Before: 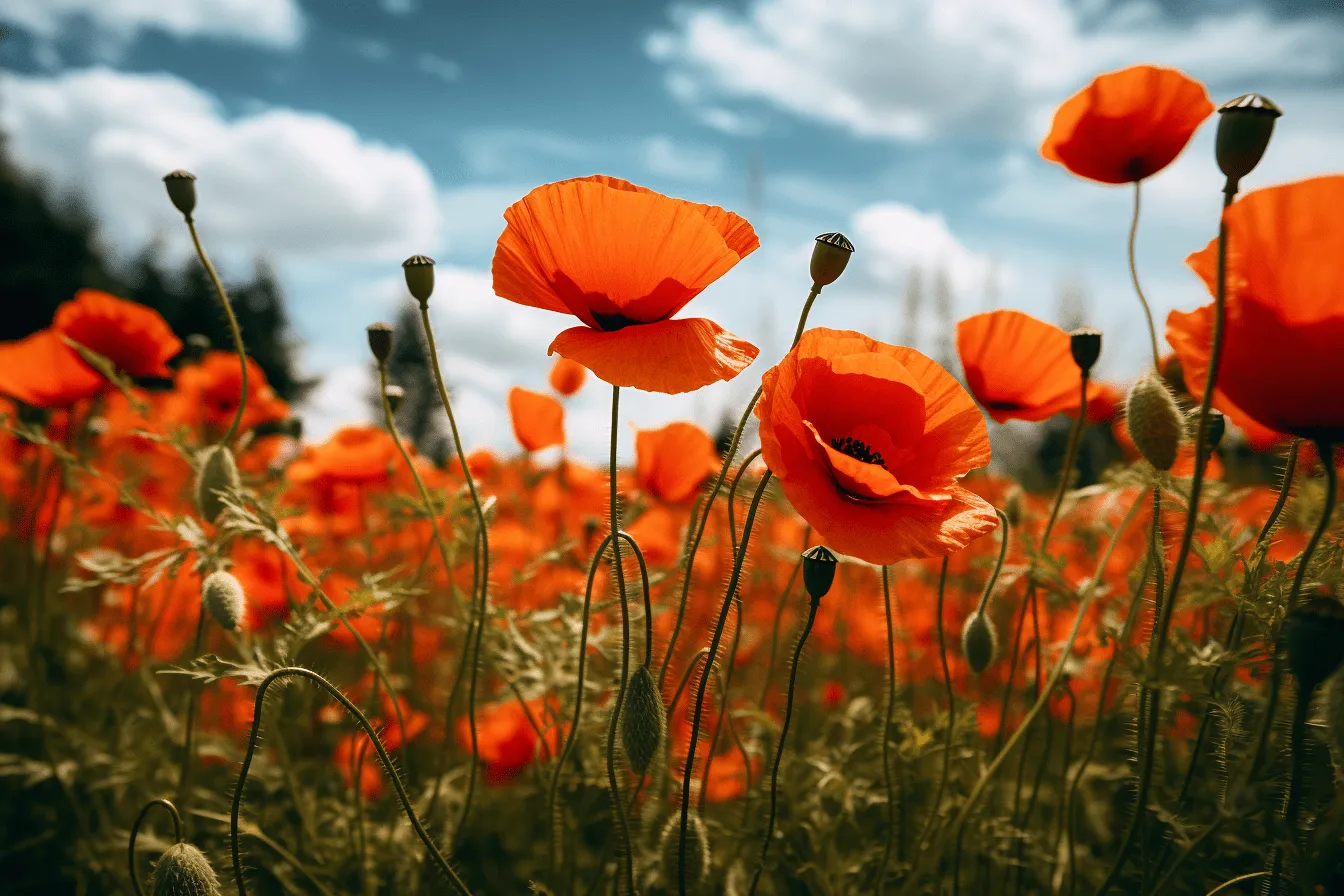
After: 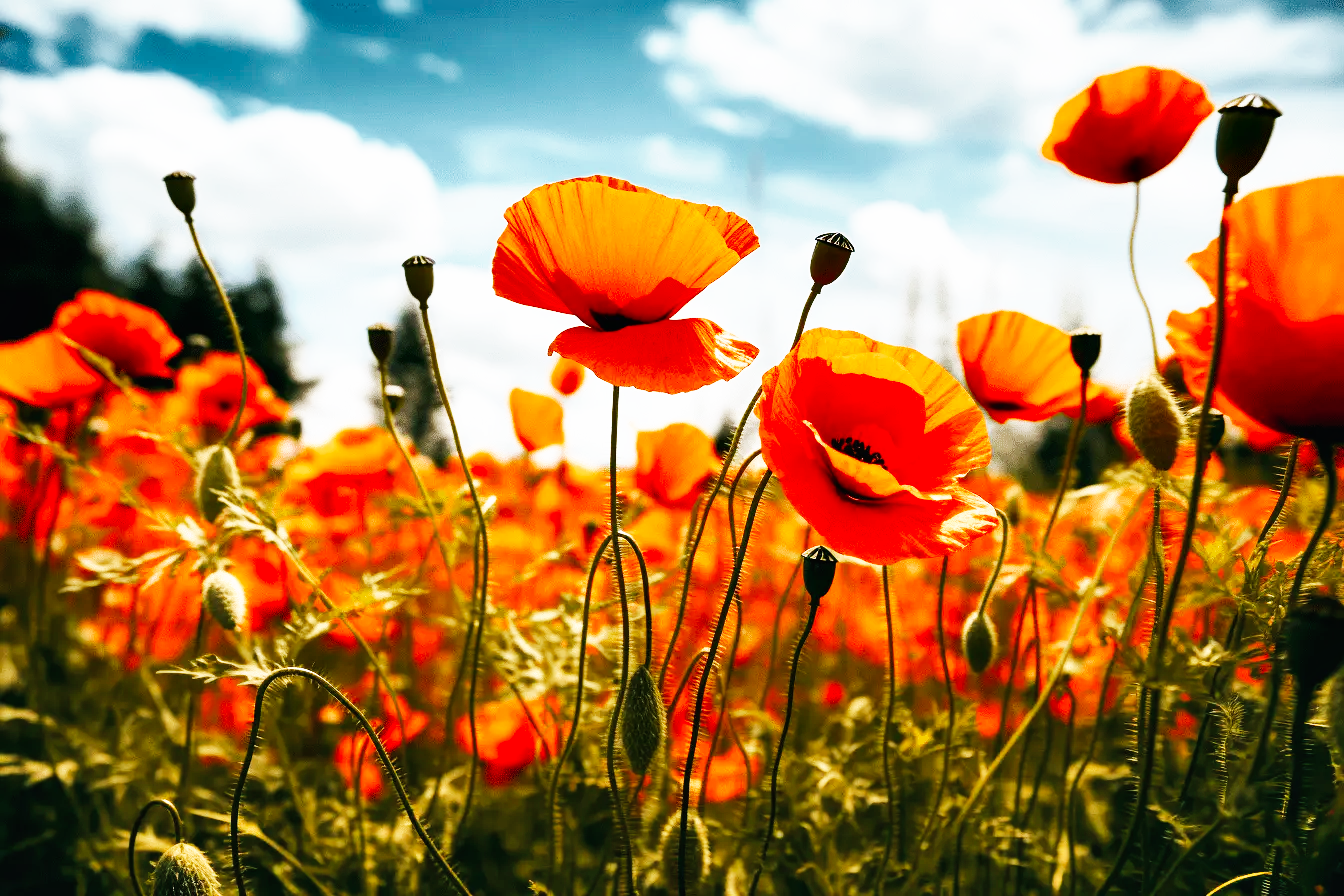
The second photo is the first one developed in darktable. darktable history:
base curve: curves: ch0 [(0, 0) (0.007, 0.004) (0.027, 0.03) (0.046, 0.07) (0.207, 0.54) (0.442, 0.872) (0.673, 0.972) (1, 1)], preserve colors none
shadows and highlights: soften with gaussian
